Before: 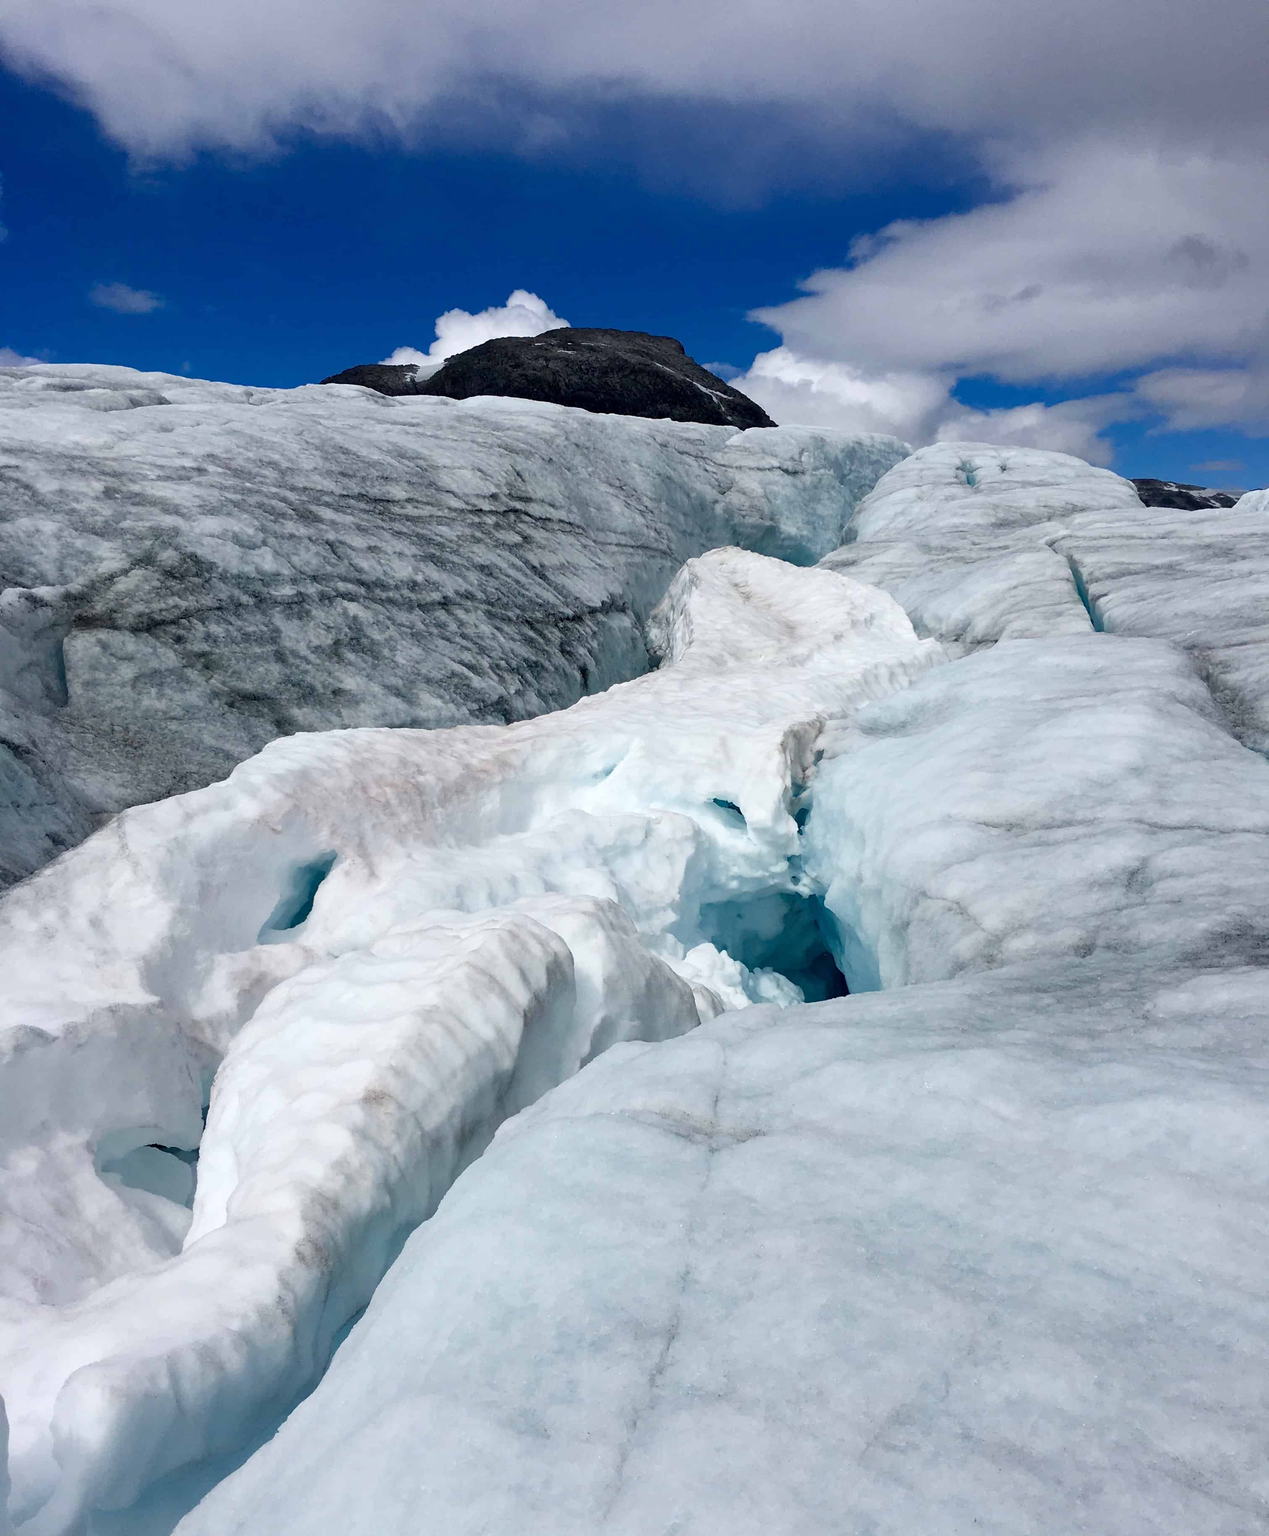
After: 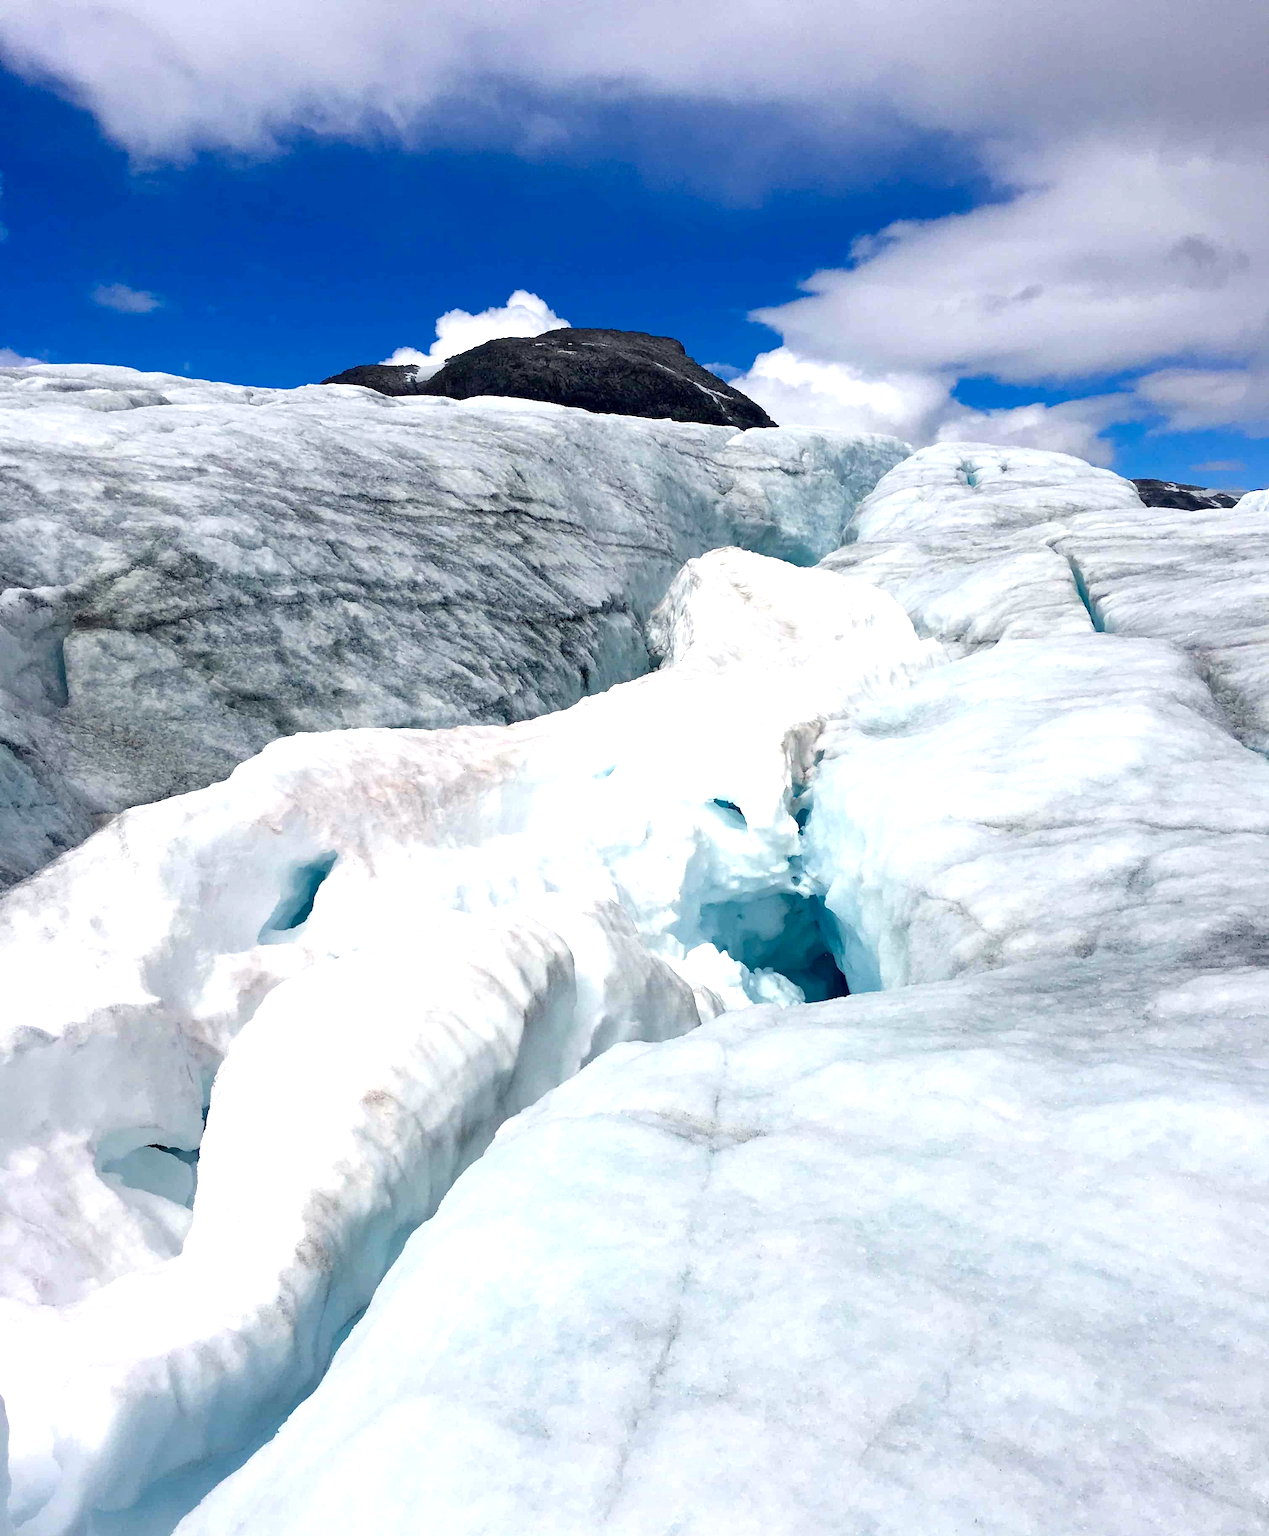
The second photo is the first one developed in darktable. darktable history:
color correction: highlights a* 0.816, highlights b* 2.78, saturation 1.1
exposure: exposure 0.74 EV, compensate highlight preservation false
